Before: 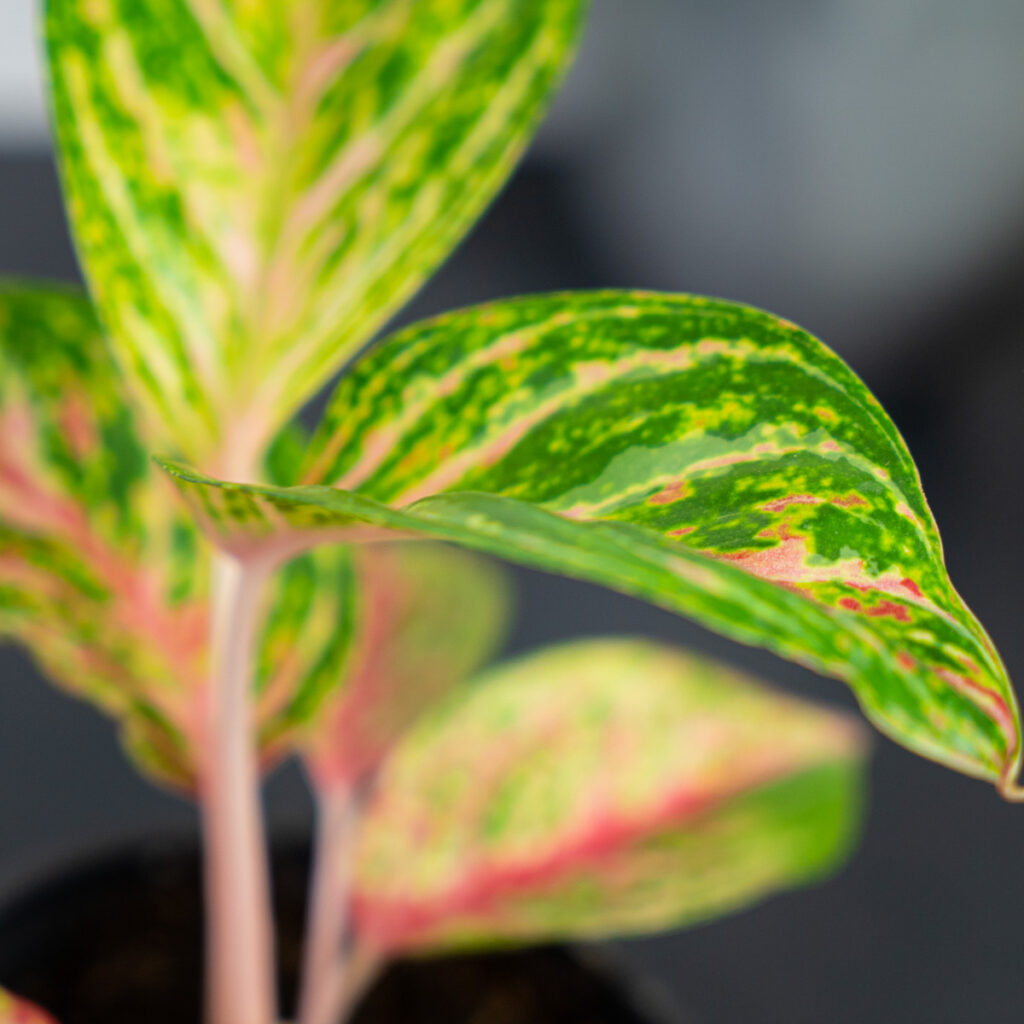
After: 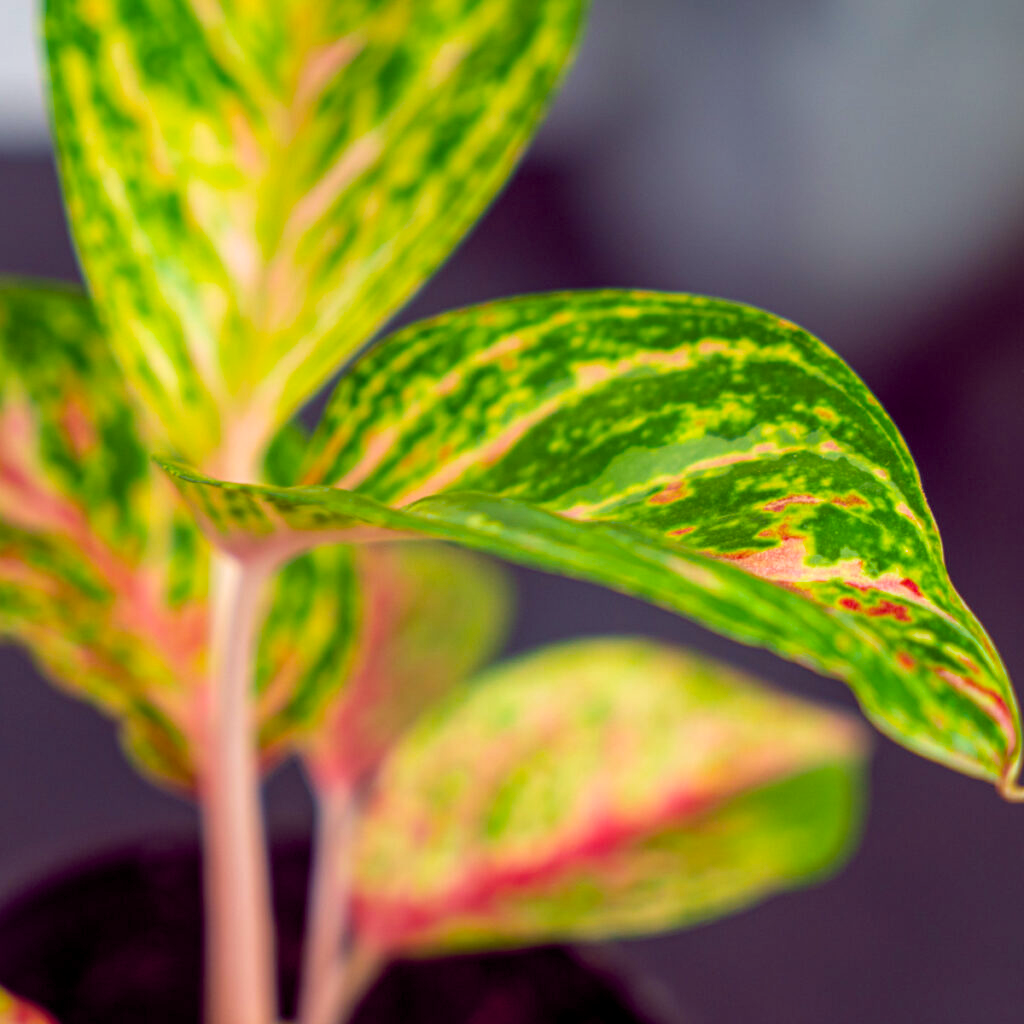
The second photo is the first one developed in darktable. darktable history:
color balance rgb: global offset › chroma 0.289%, global offset › hue 319.81°, perceptual saturation grading › global saturation 19.494%, global vibrance 20%
velvia: strength 14.99%
local contrast: on, module defaults
